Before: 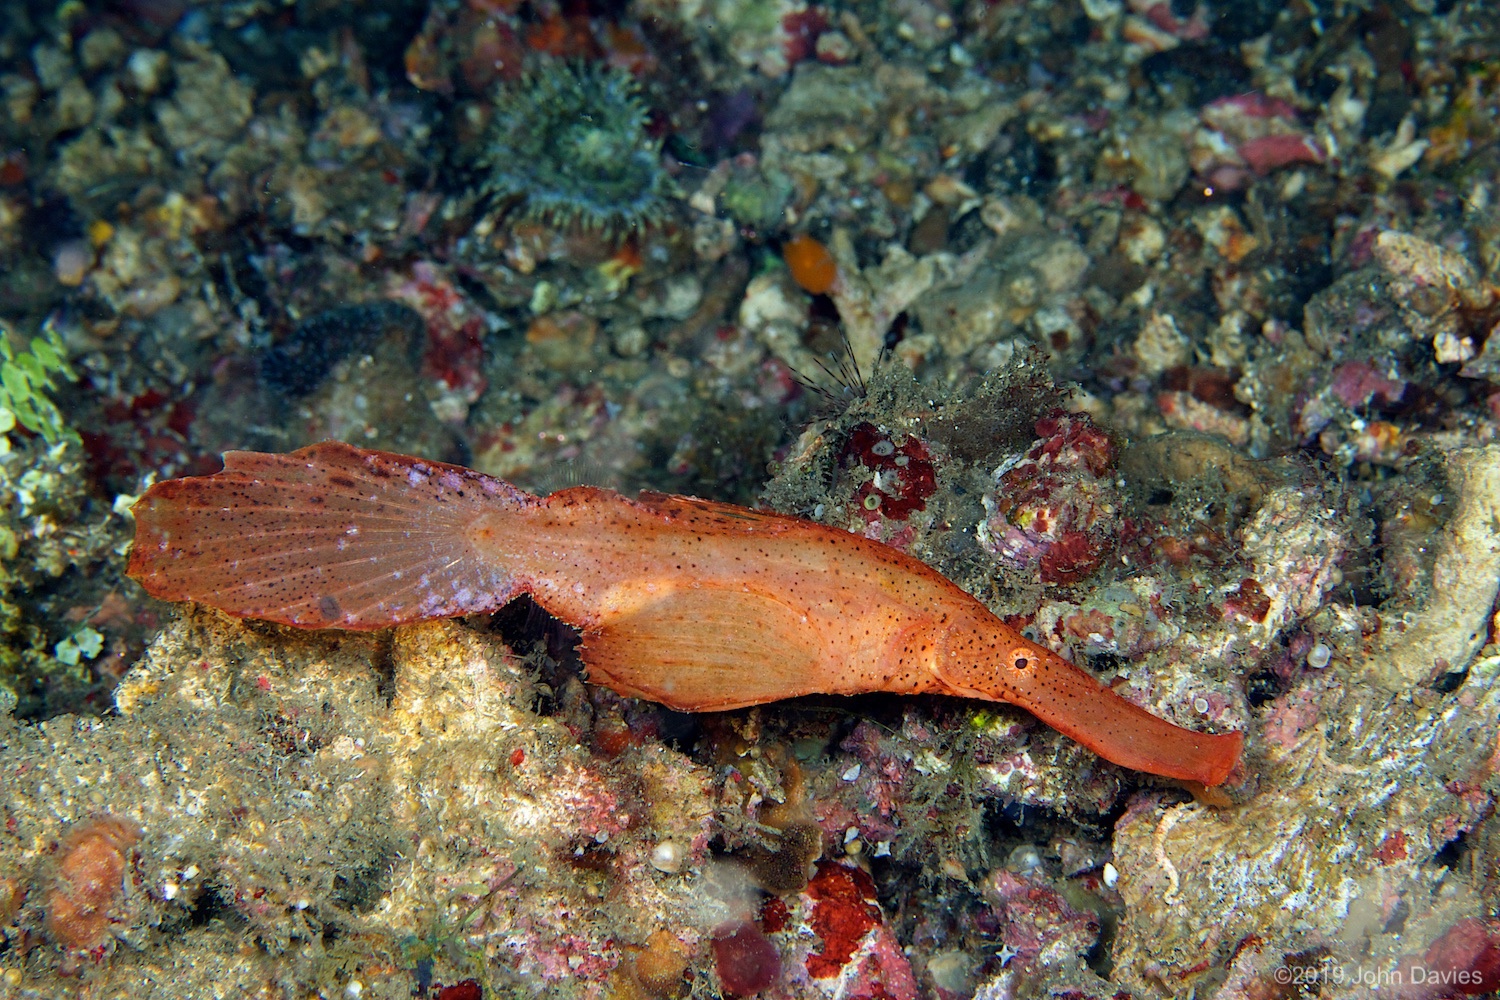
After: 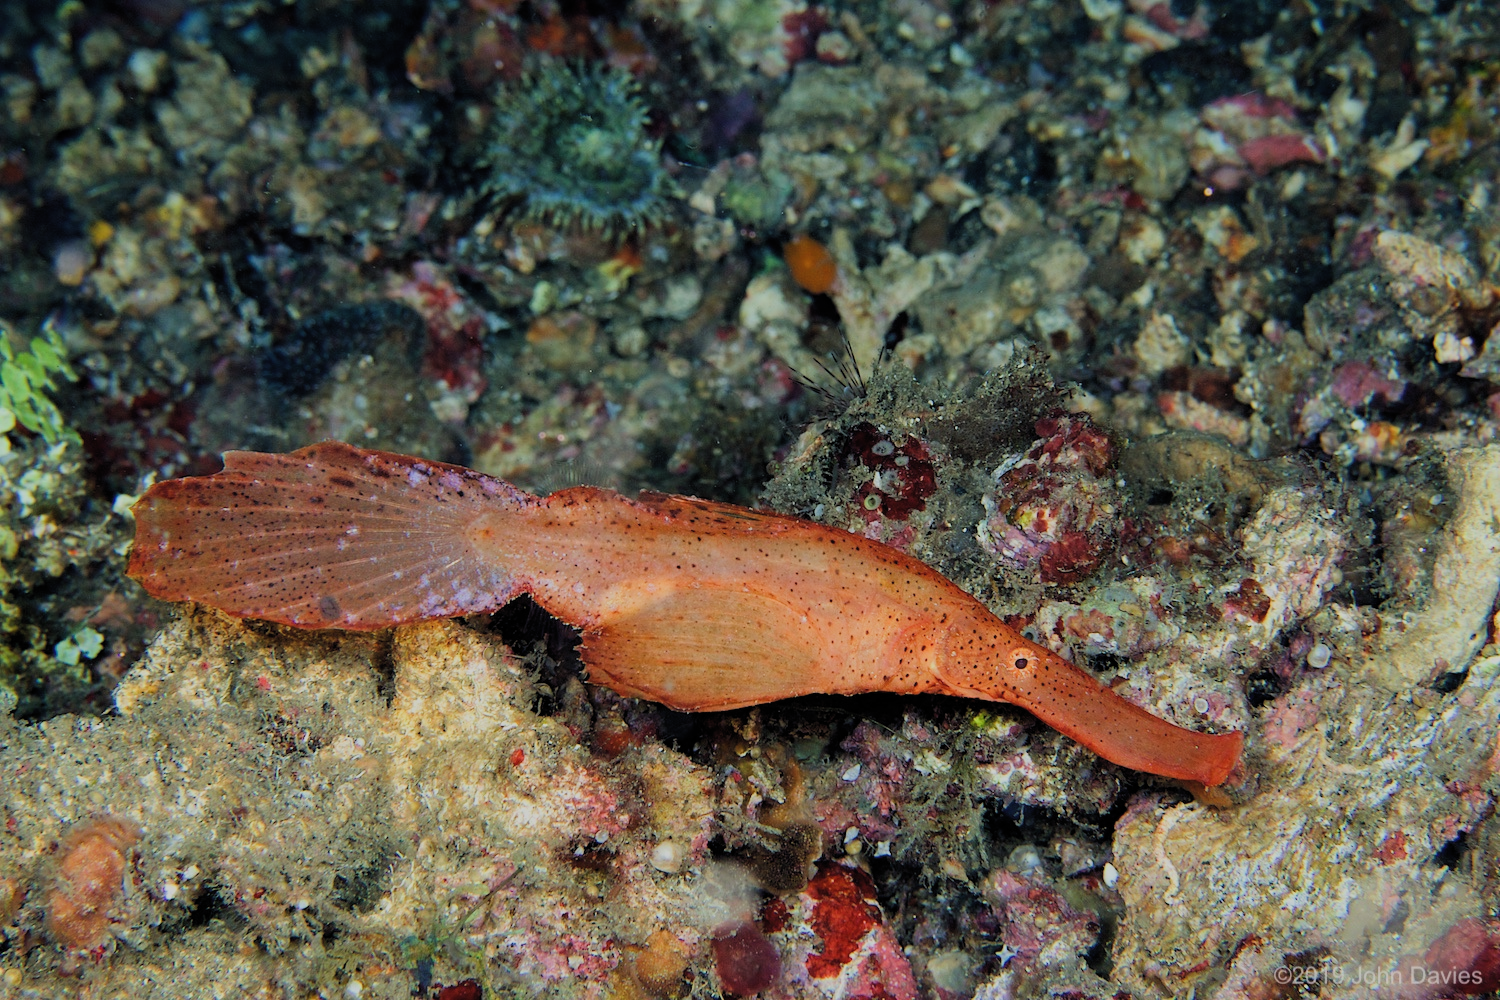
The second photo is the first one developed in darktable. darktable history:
filmic rgb: black relative exposure -7.65 EV, white relative exposure 4.56 EV, hardness 3.61, preserve chrominance RGB euclidean norm, color science v5 (2021), contrast in shadows safe, contrast in highlights safe
